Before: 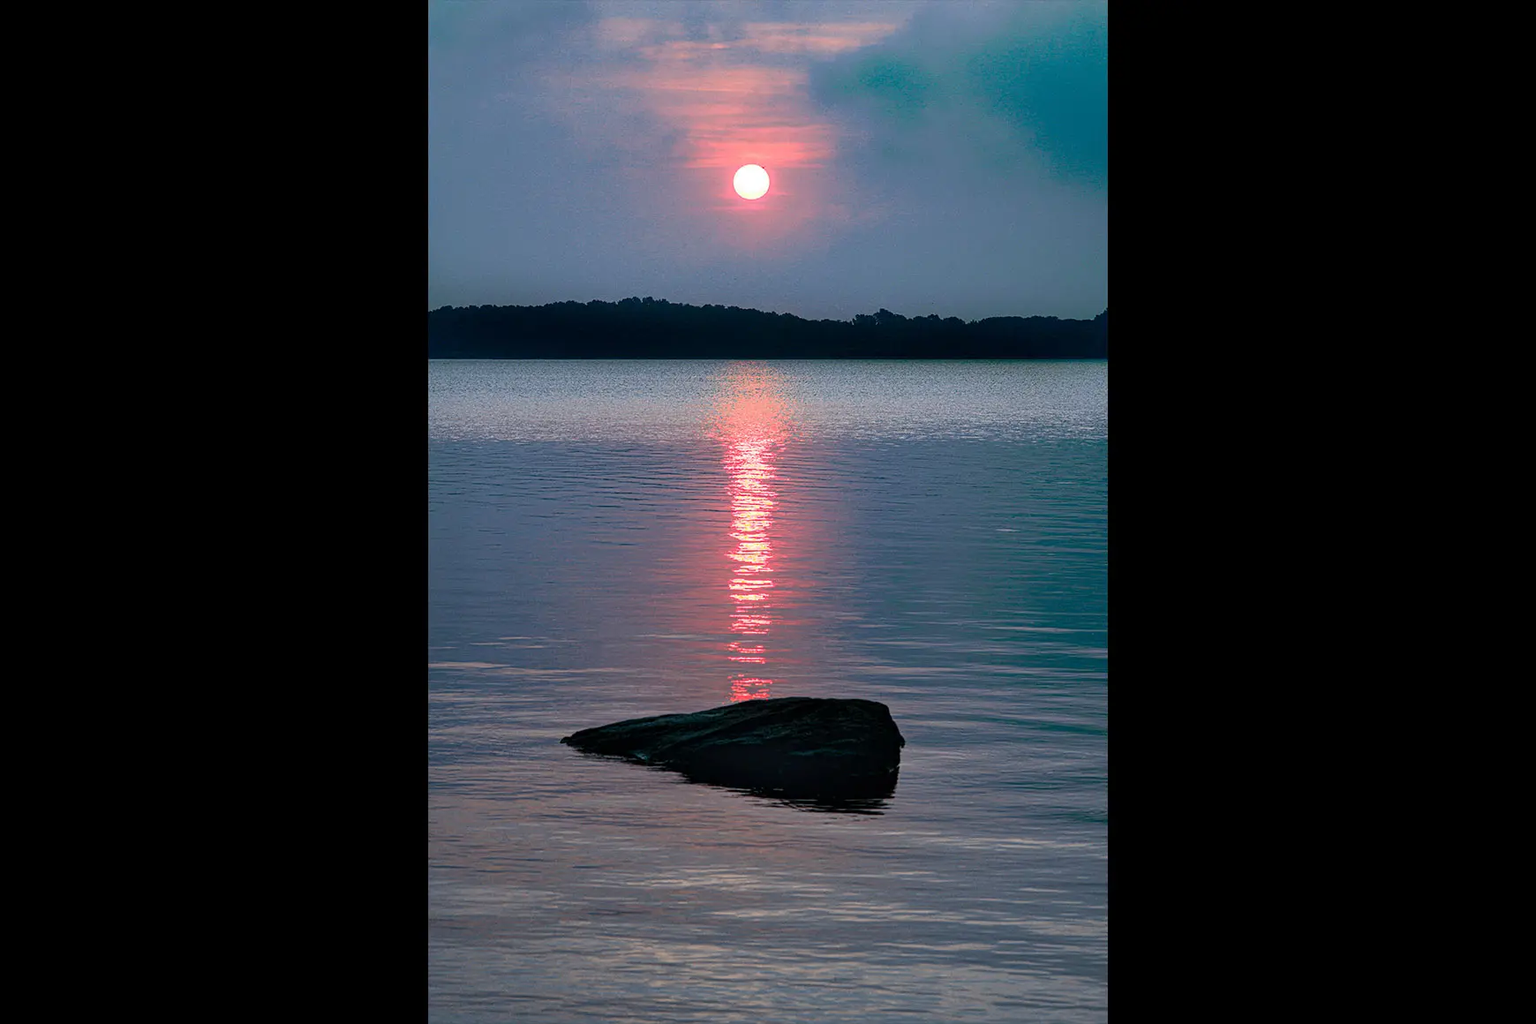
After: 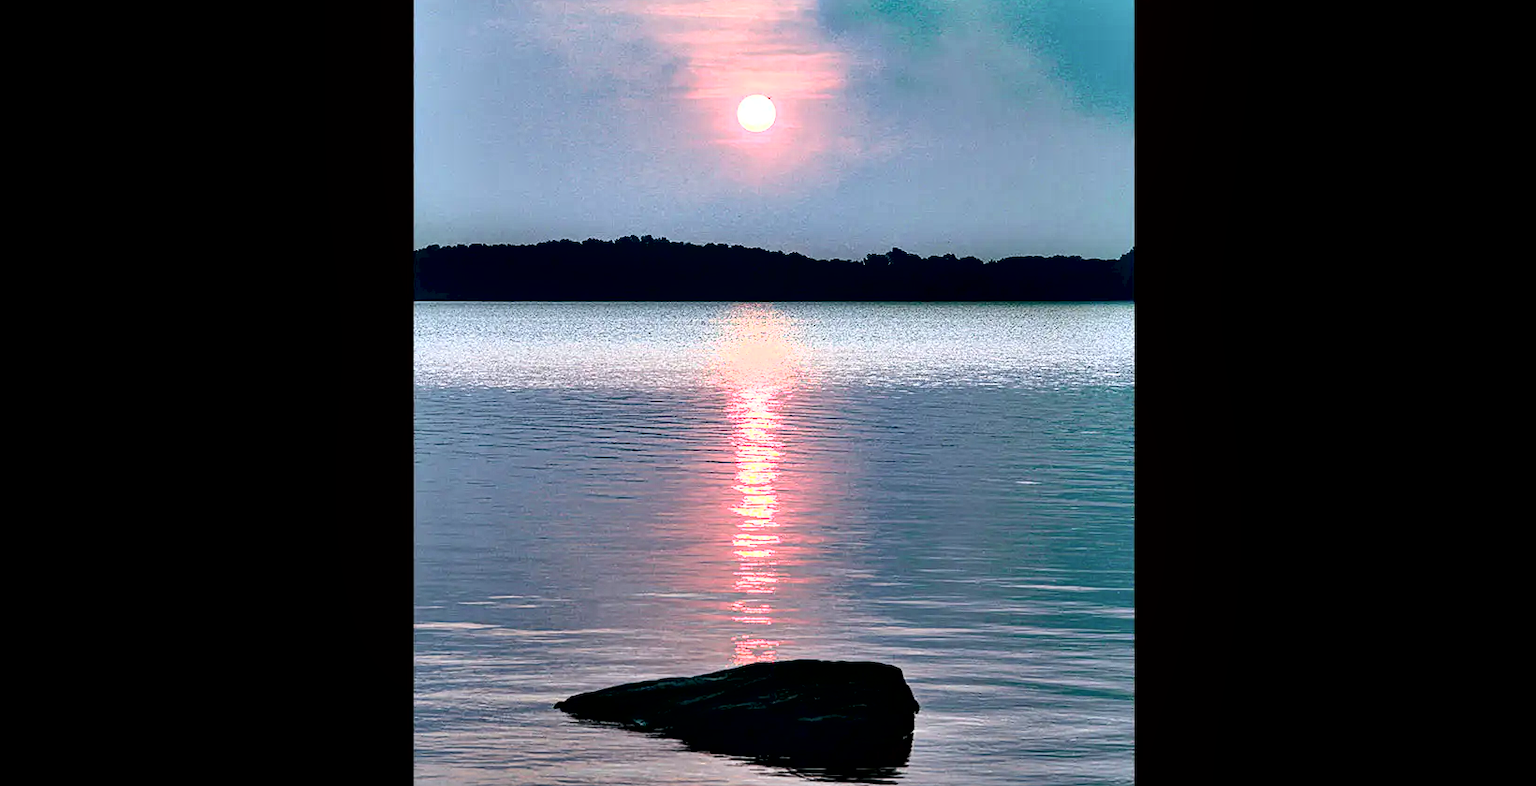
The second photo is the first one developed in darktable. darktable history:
contrast equalizer: octaves 7, y [[0.6 ×6], [0.55 ×6], [0 ×6], [0 ×6], [0 ×6]]
crop: left 2.512%, top 7.383%, right 3.134%, bottom 20.137%
tone curve: curves: ch0 [(0, 0) (0.003, 0.032) (0.011, 0.036) (0.025, 0.049) (0.044, 0.075) (0.069, 0.112) (0.1, 0.151) (0.136, 0.197) (0.177, 0.241) (0.224, 0.295) (0.277, 0.355) (0.335, 0.429) (0.399, 0.512) (0.468, 0.607) (0.543, 0.702) (0.623, 0.796) (0.709, 0.903) (0.801, 0.987) (0.898, 0.997) (1, 1)], color space Lab, independent channels, preserve colors none
